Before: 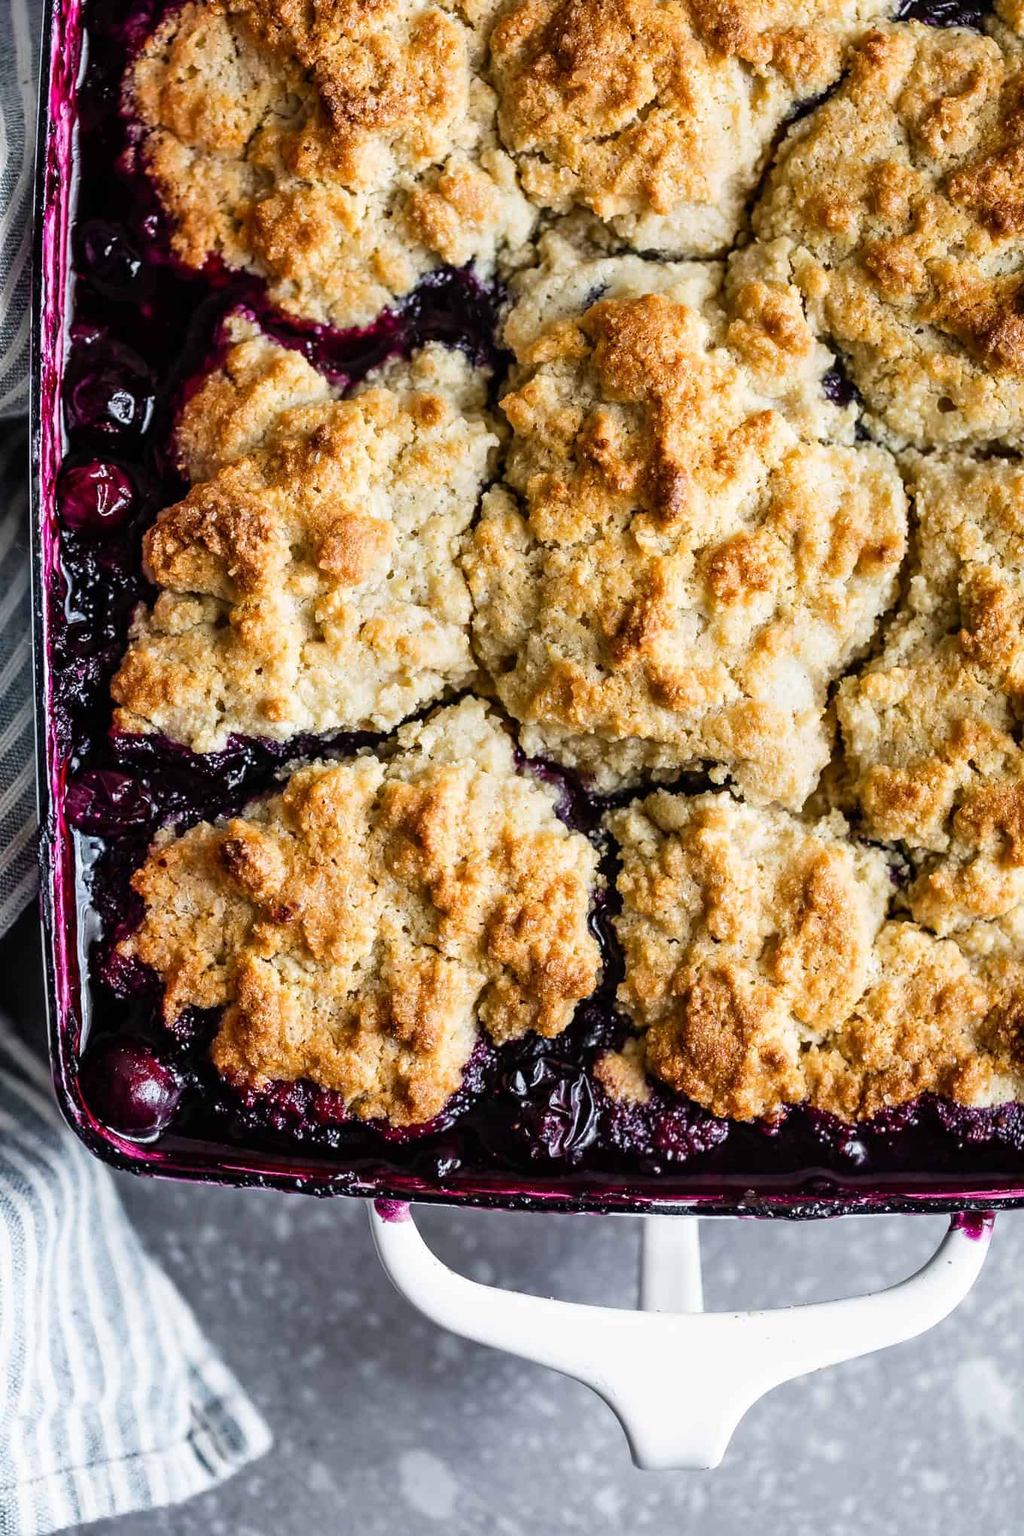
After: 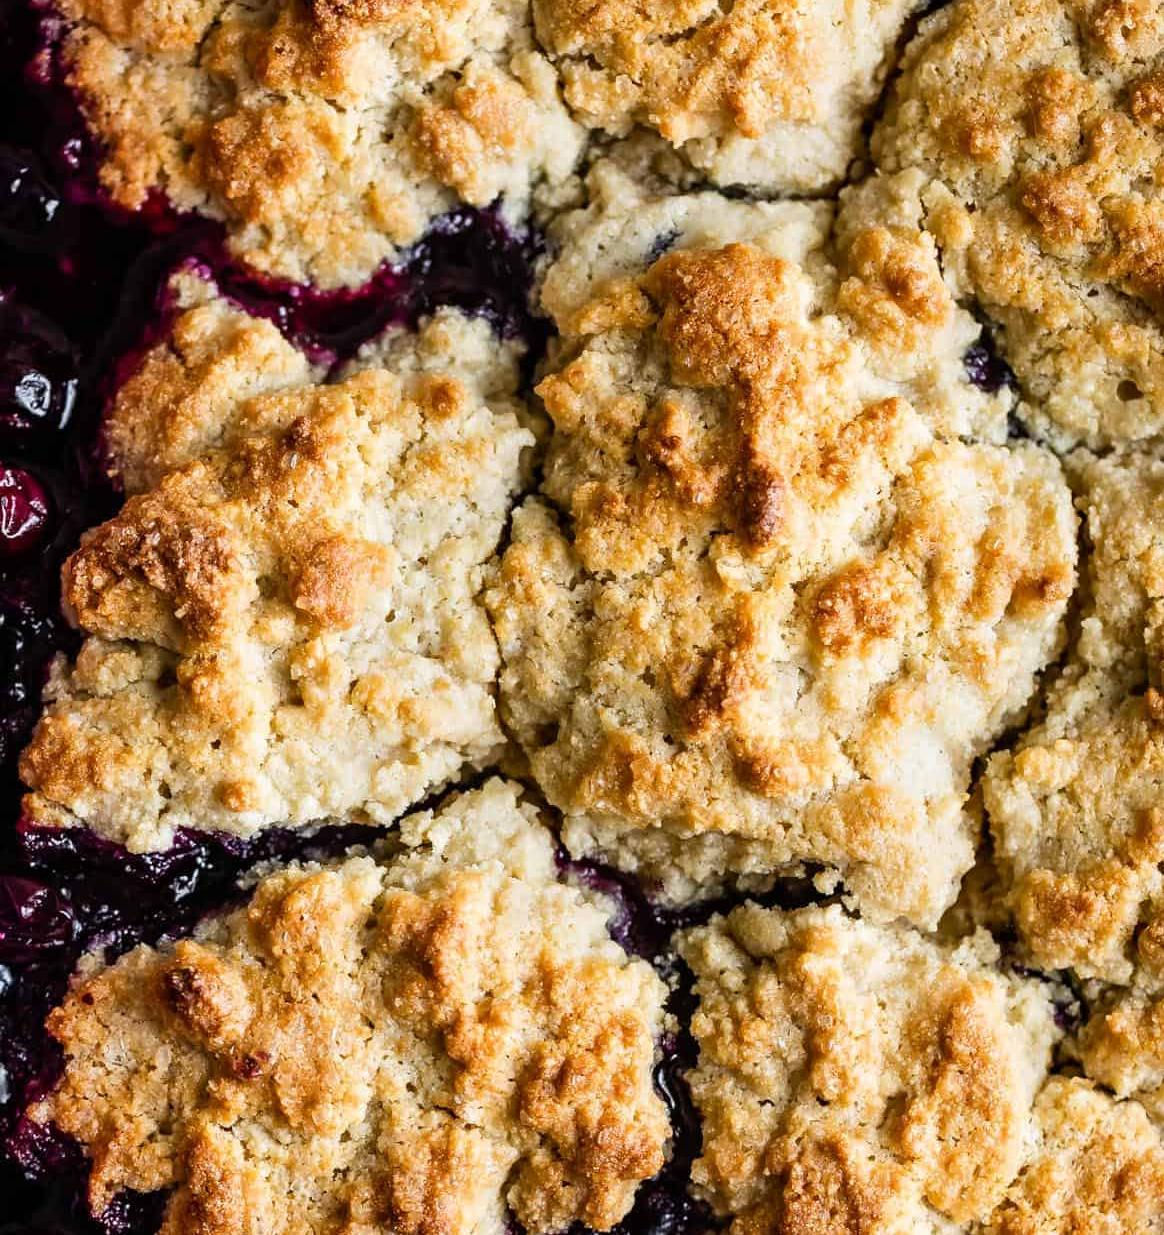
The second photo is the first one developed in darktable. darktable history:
crop and rotate: left 9.443%, top 7.225%, right 4.958%, bottom 32.21%
